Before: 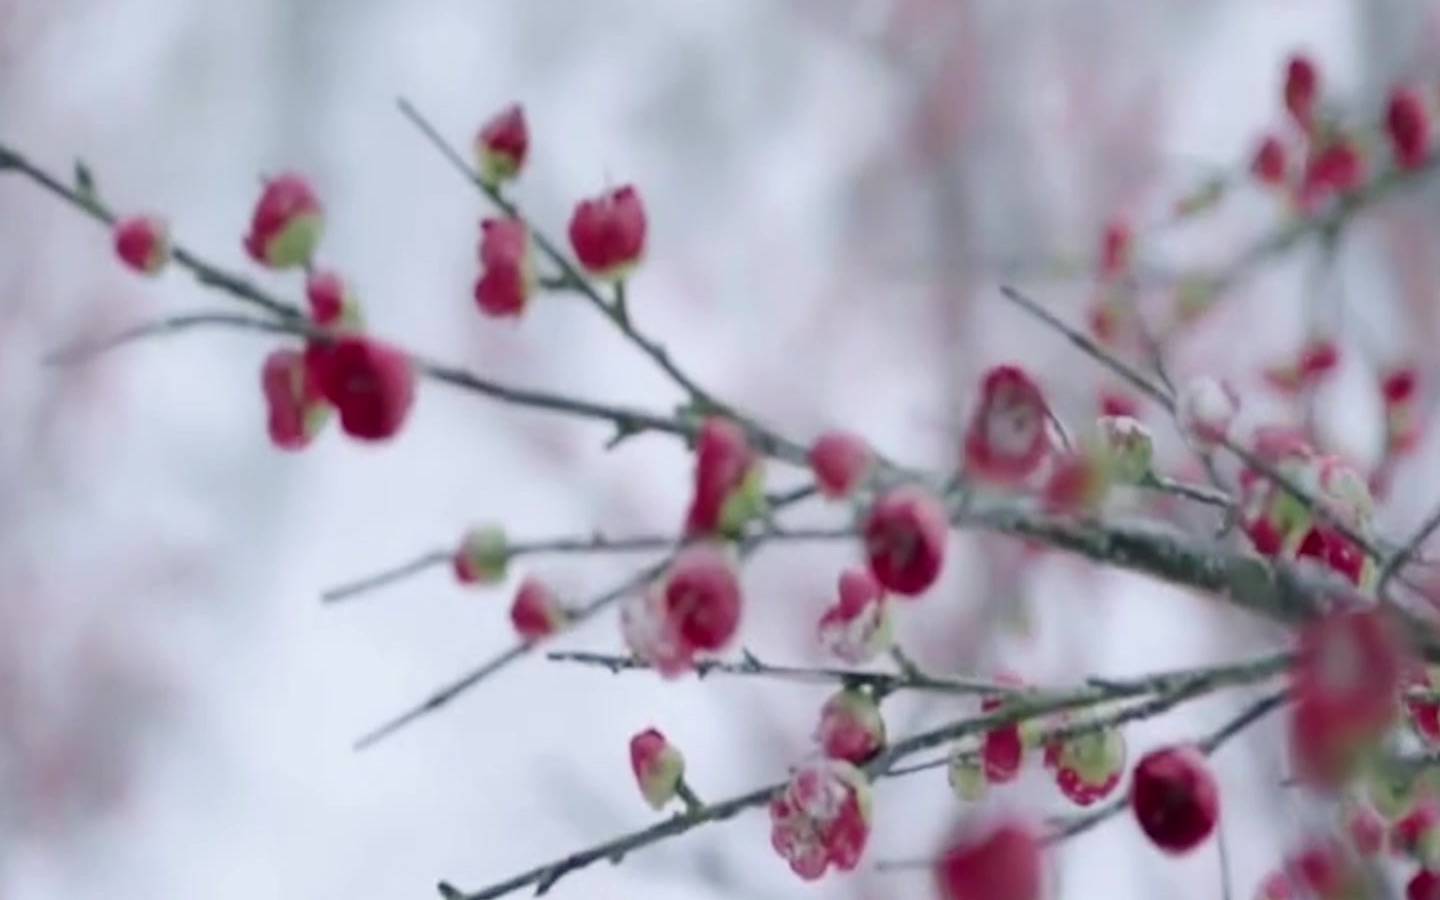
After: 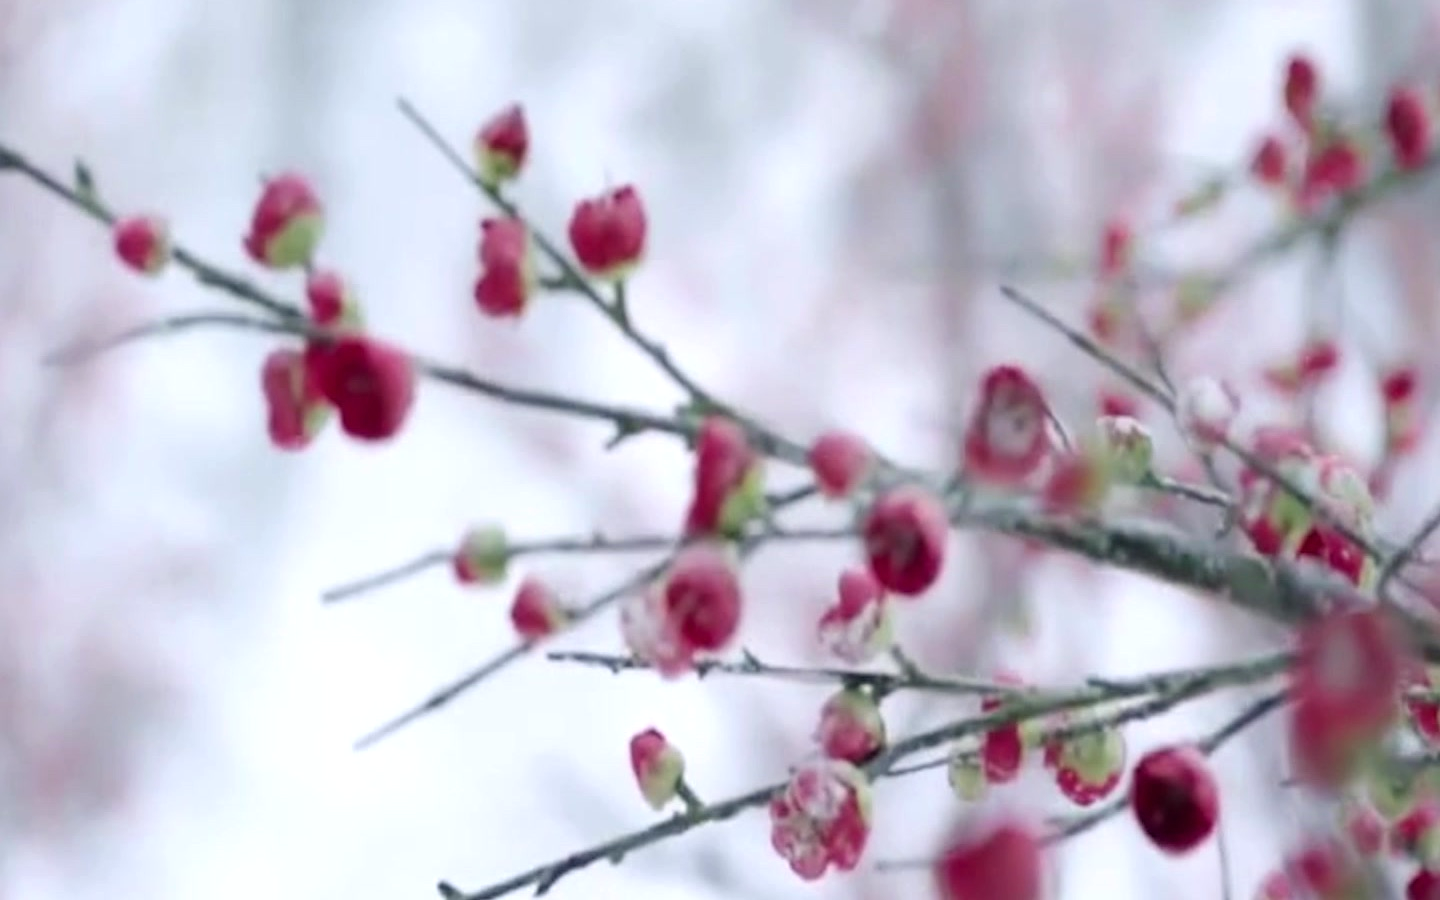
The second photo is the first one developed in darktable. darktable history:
tone equalizer: -8 EV -0.449 EV, -7 EV -0.362 EV, -6 EV -0.331 EV, -5 EV -0.228 EV, -3 EV 0.249 EV, -2 EV 0.337 EV, -1 EV 0.379 EV, +0 EV 0.398 EV
